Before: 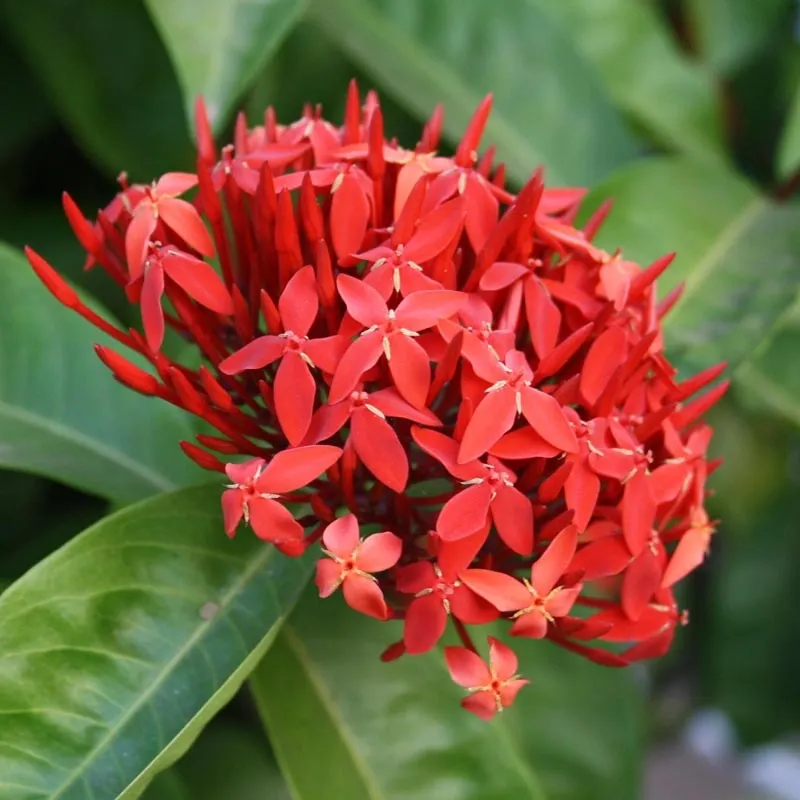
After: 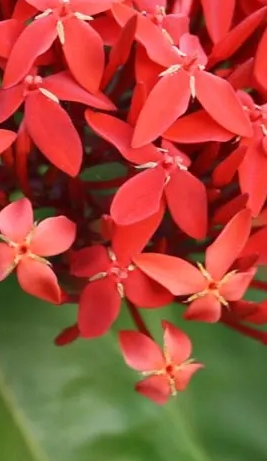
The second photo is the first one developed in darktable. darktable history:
crop: left 40.777%, top 39.571%, right 25.834%, bottom 2.746%
shadows and highlights: soften with gaussian
